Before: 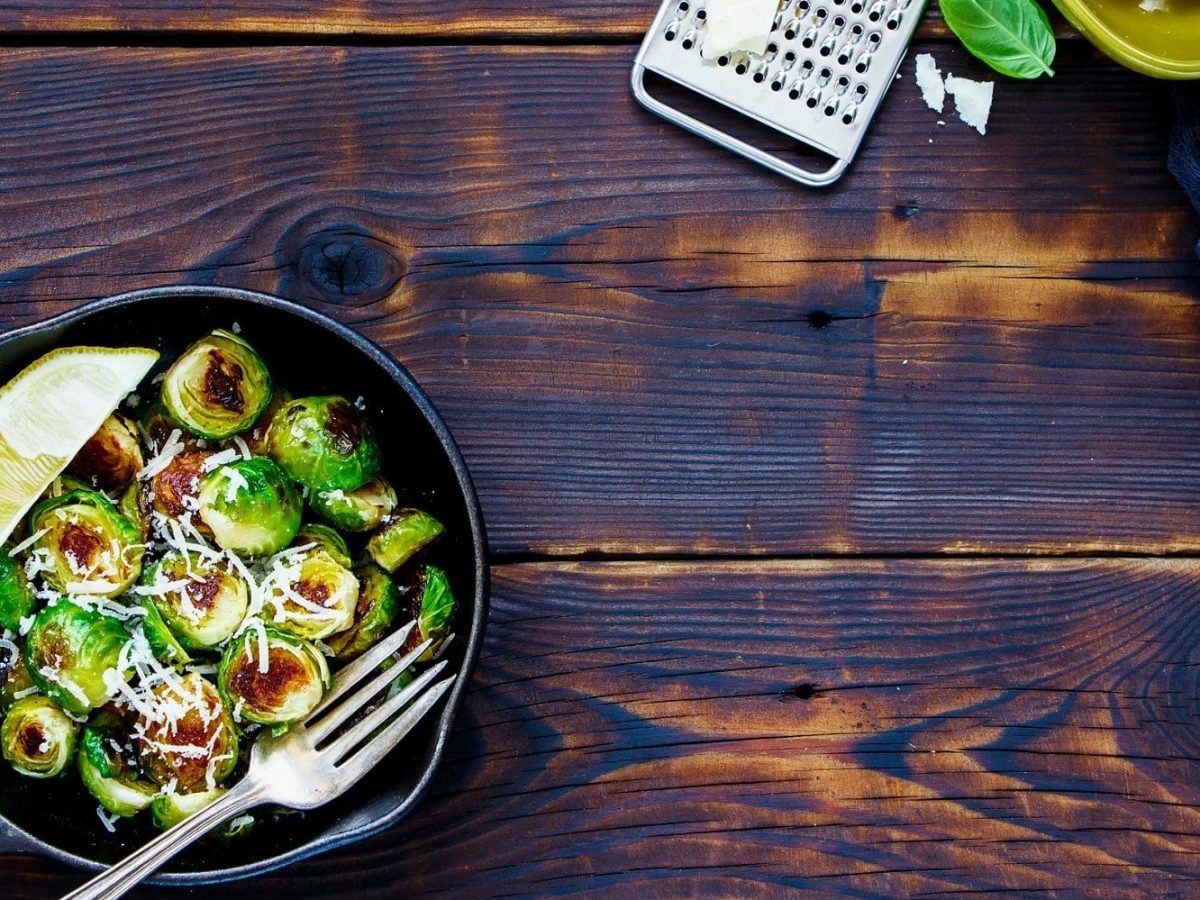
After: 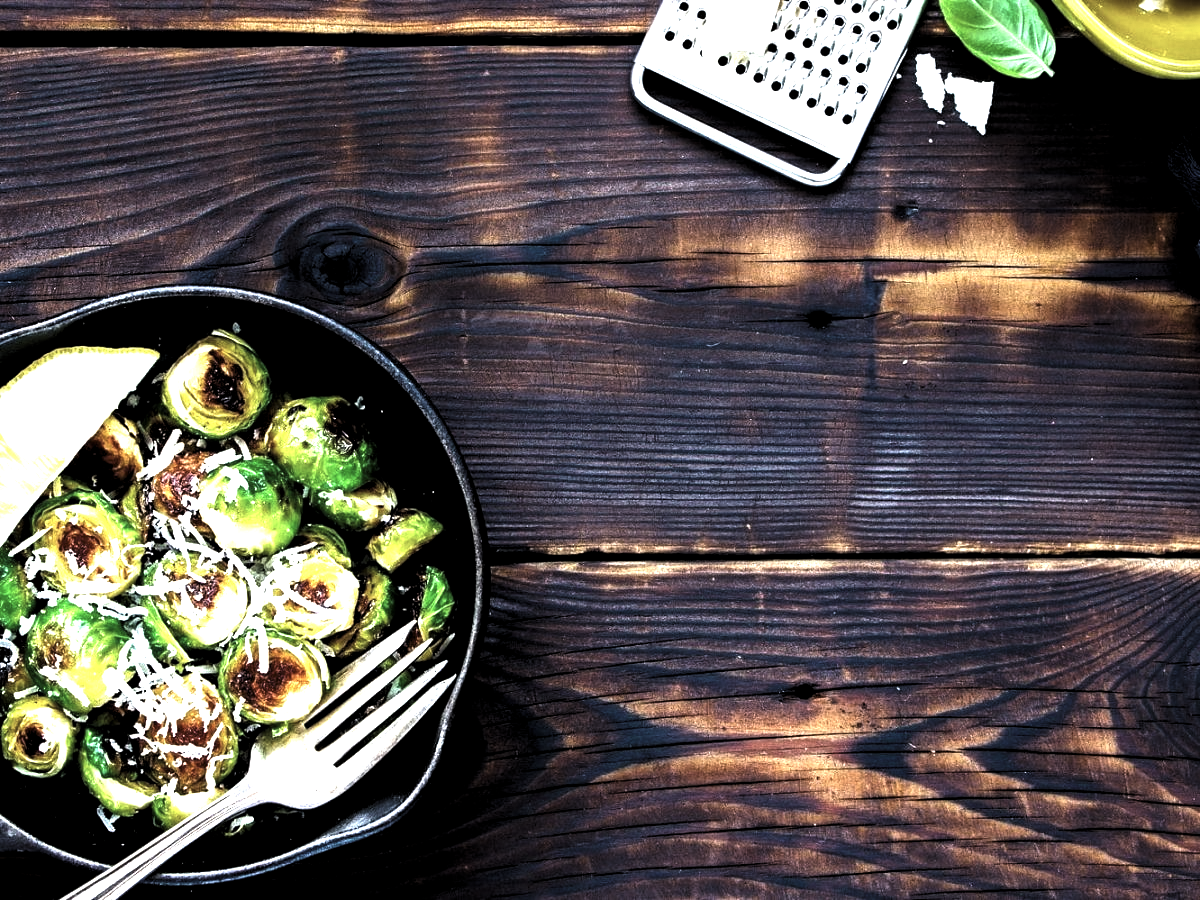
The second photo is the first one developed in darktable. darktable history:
exposure: exposure 0.76 EV, compensate exposure bias true, compensate highlight preservation false
contrast brightness saturation: contrast 0.06, brightness -0.011, saturation -0.23
tone equalizer: -8 EV -0.387 EV, -7 EV -0.412 EV, -6 EV -0.342 EV, -5 EV -0.242 EV, -3 EV 0.196 EV, -2 EV 0.325 EV, -1 EV 0.366 EV, +0 EV 0.44 EV
levels: levels [0.101, 0.578, 0.953]
